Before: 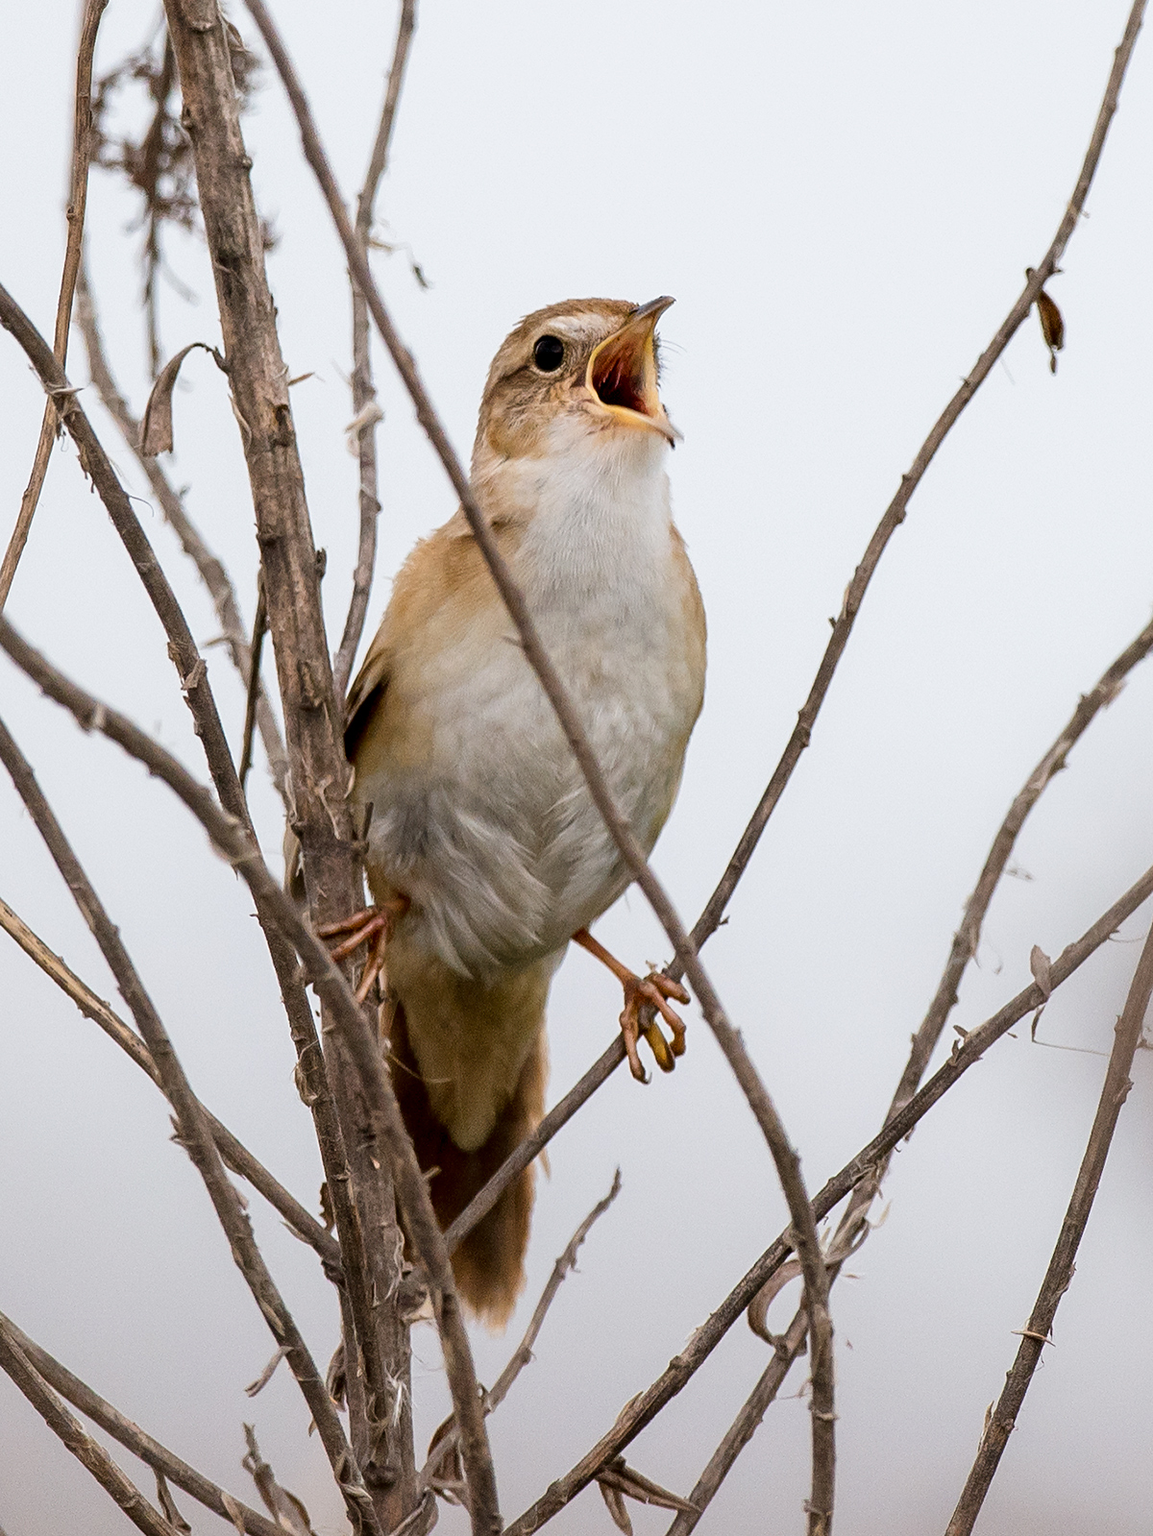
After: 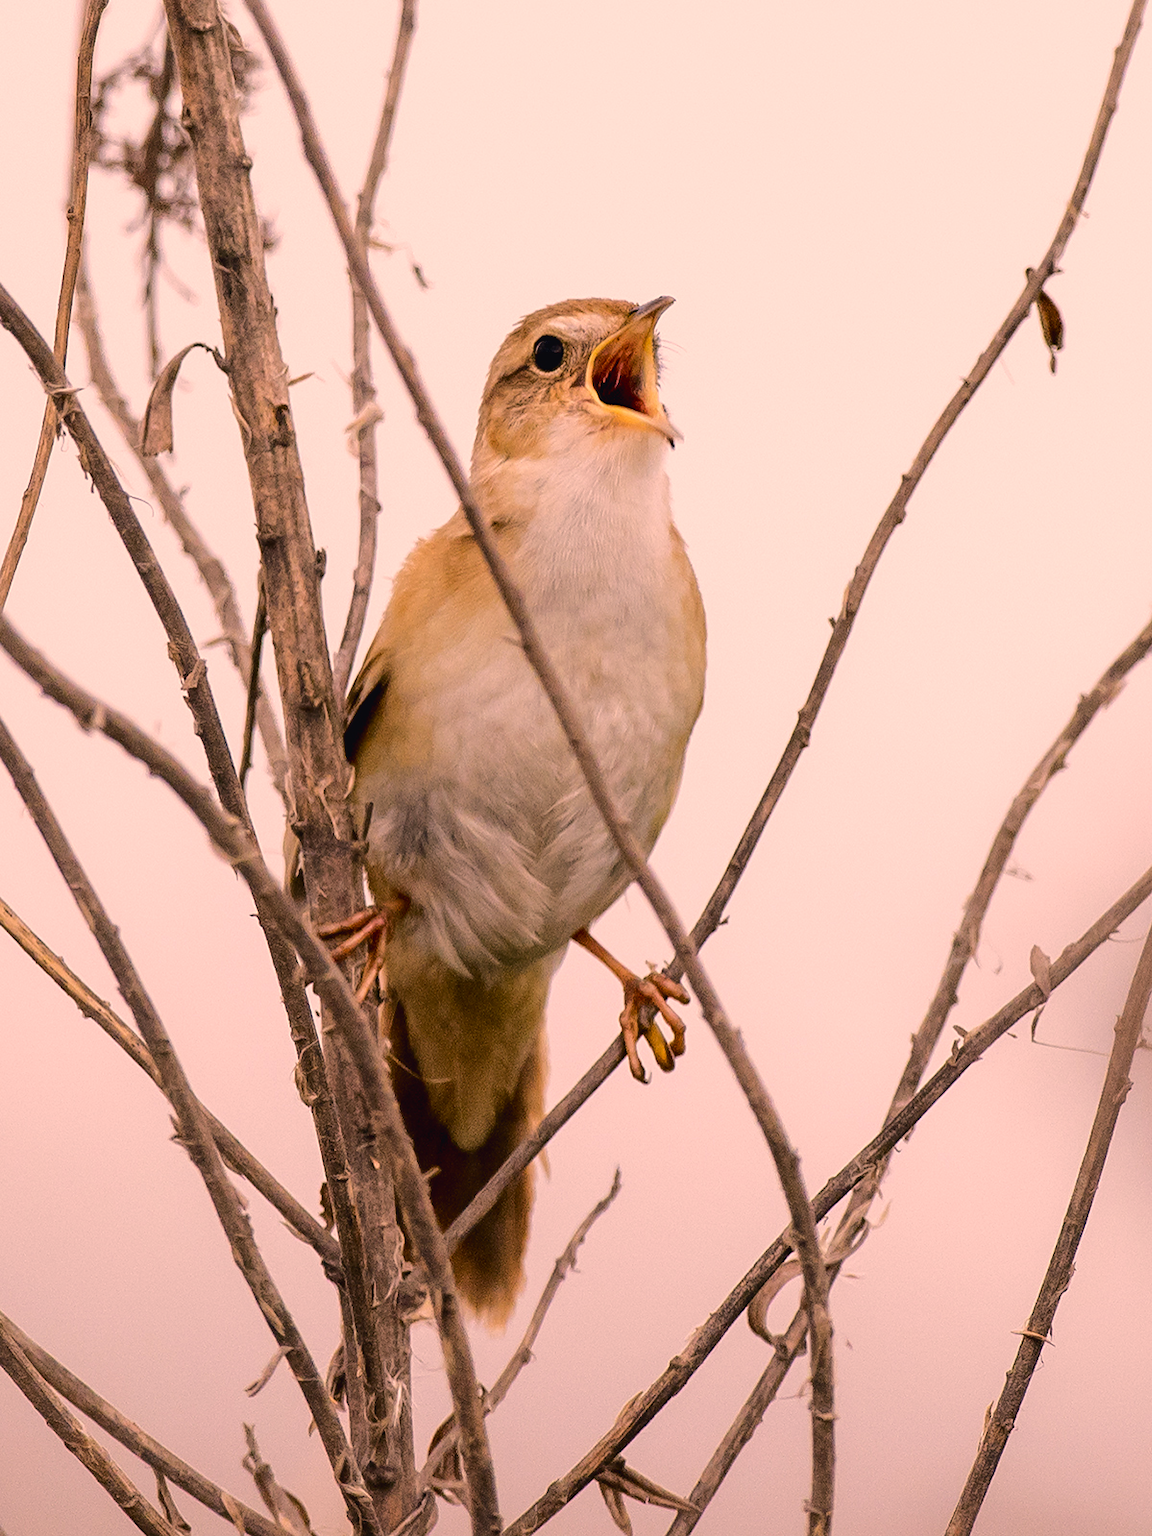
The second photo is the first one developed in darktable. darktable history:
tone curve: curves: ch0 [(0, 0.026) (0.175, 0.178) (0.463, 0.502) (0.796, 0.764) (1, 0.961)]; ch1 [(0, 0) (0.437, 0.398) (0.469, 0.472) (0.505, 0.504) (0.553, 0.552) (1, 1)]; ch2 [(0, 0) (0.505, 0.495) (0.579, 0.579) (1, 1)], color space Lab, independent channels, preserve colors none
color correction: highlights a* 21.78, highlights b* 21.53
exposure: black level correction 0.001, exposure 0.144 EV, compensate highlight preservation false
